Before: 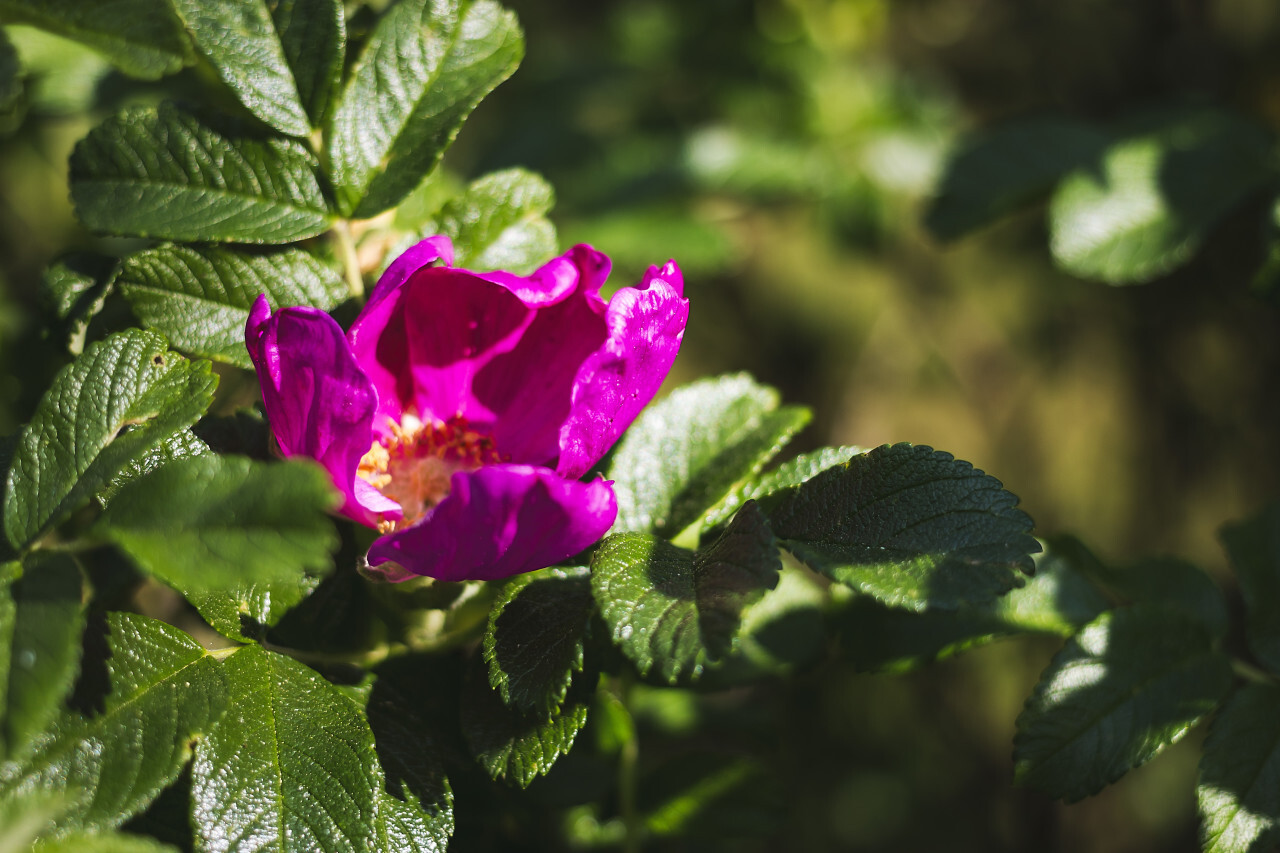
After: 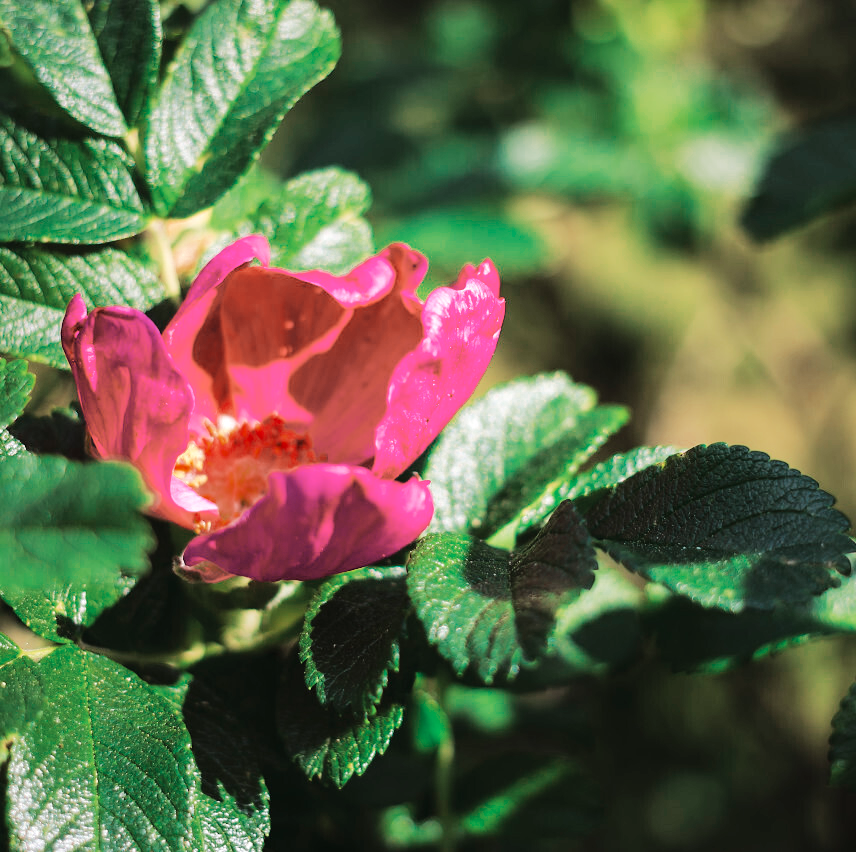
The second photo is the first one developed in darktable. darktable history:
tone equalizer: -7 EV 0.153 EV, -6 EV 0.628 EV, -5 EV 1.12 EV, -4 EV 1.29 EV, -3 EV 1.12 EV, -2 EV 0.6 EV, -1 EV 0.167 EV, edges refinement/feathering 500, mask exposure compensation -1.26 EV, preserve details no
crop and rotate: left 14.435%, right 18.656%
color zones: curves: ch0 [(0, 0.5) (0.125, 0.4) (0.25, 0.5) (0.375, 0.4) (0.5, 0.4) (0.625, 0.35) (0.75, 0.35) (0.875, 0.5)]; ch1 [(0, 0.35) (0.125, 0.45) (0.25, 0.35) (0.375, 0.35) (0.5, 0.35) (0.625, 0.35) (0.75, 0.45) (0.875, 0.35)]; ch2 [(0, 0.6) (0.125, 0.5) (0.25, 0.5) (0.375, 0.6) (0.5, 0.6) (0.625, 0.5) (0.75, 0.5) (0.875, 0.5)]
